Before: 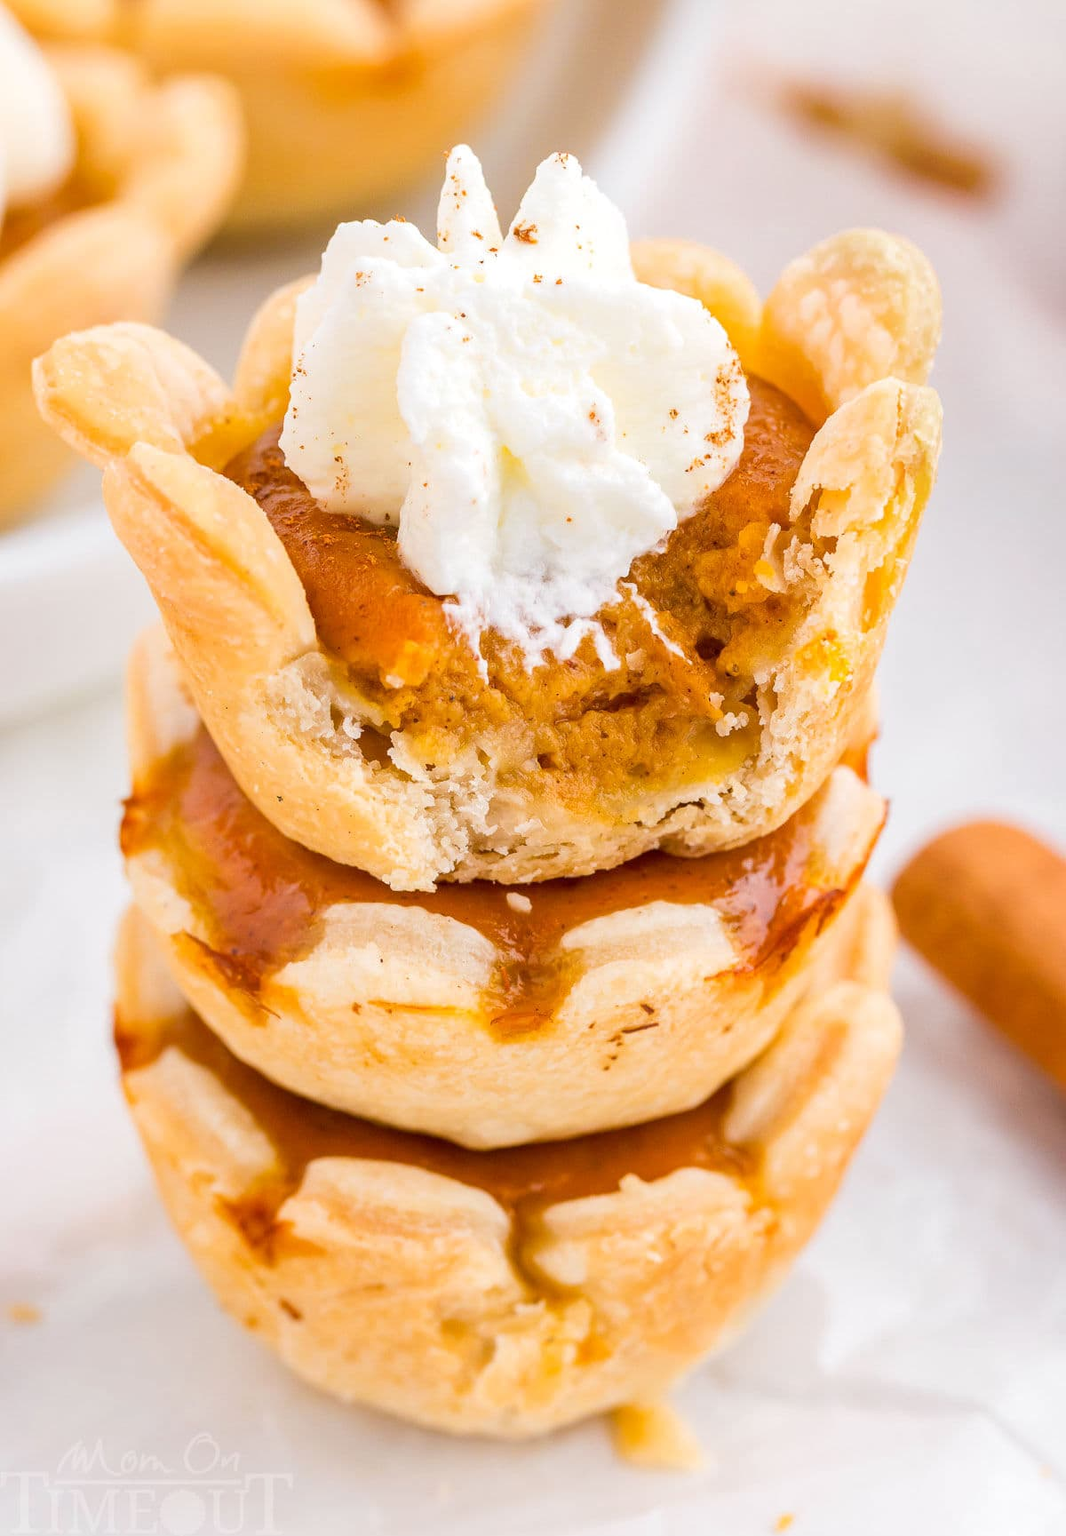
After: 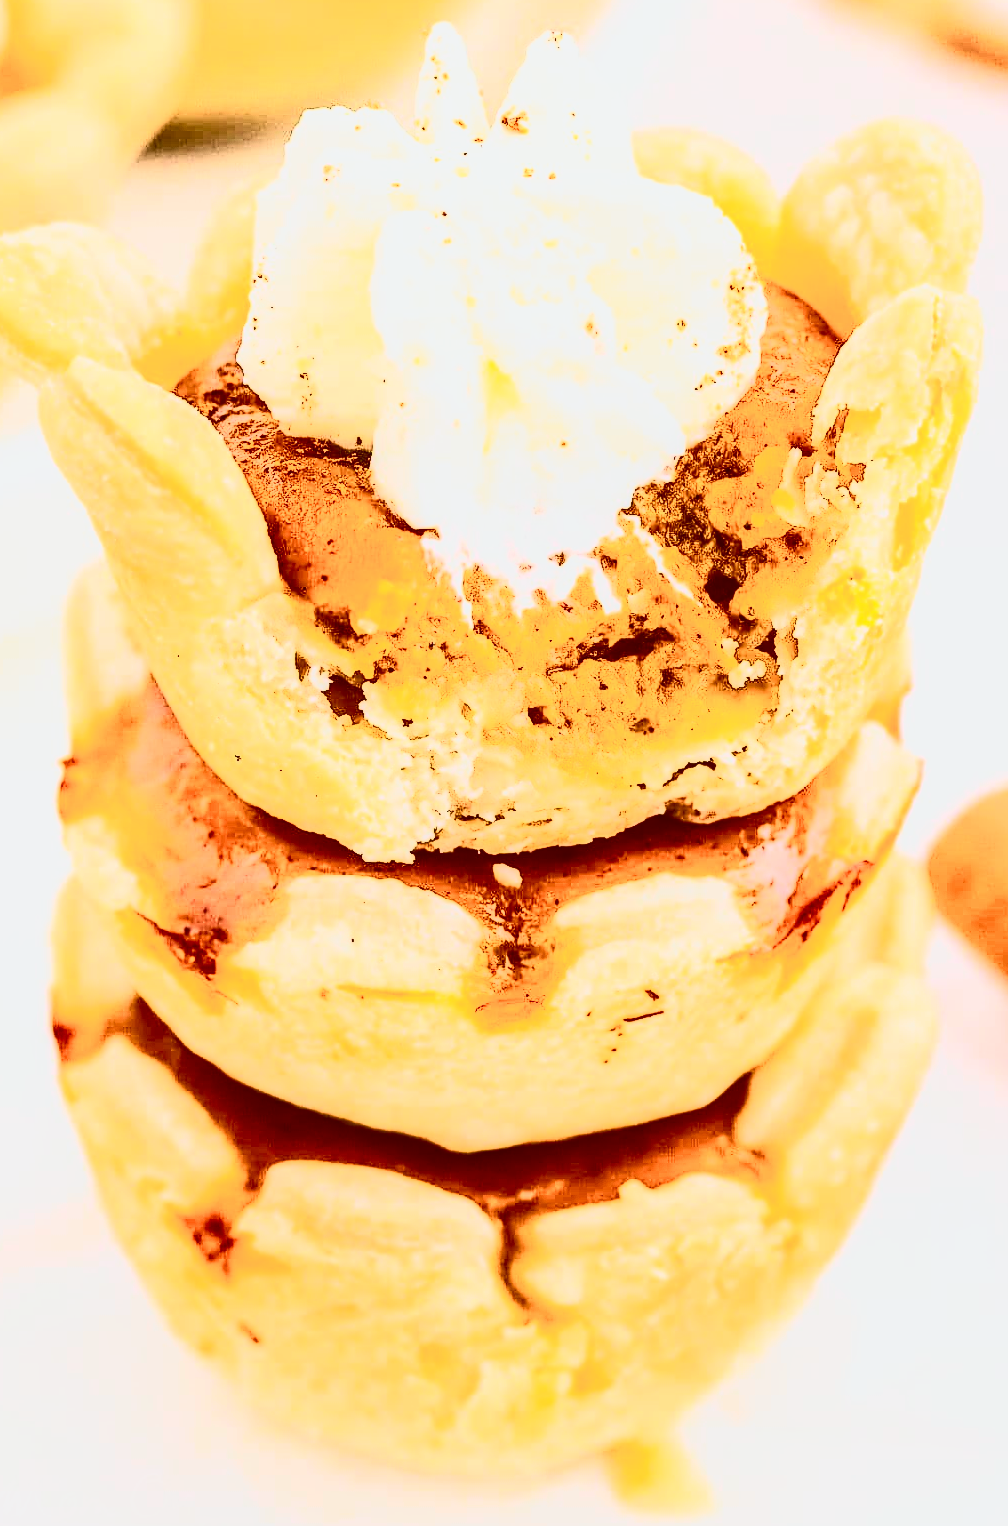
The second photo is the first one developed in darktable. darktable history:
crop: left 6.446%, top 8.188%, right 9.538%, bottom 3.548%
contrast brightness saturation: contrast 0.93, brightness 0.2
local contrast: on, module defaults
sharpen: on, module defaults
tone curve: curves: ch0 [(0, 0.015) (0.037, 0.022) (0.131, 0.116) (0.316, 0.345) (0.49, 0.615) (0.677, 0.82) (0.813, 0.891) (1, 0.955)]; ch1 [(0, 0) (0.366, 0.367) (0.475, 0.462) (0.494, 0.496) (0.504, 0.497) (0.554, 0.571) (0.618, 0.668) (1, 1)]; ch2 [(0, 0) (0.333, 0.346) (0.375, 0.375) (0.435, 0.424) (0.476, 0.492) (0.502, 0.499) (0.525, 0.522) (0.558, 0.575) (0.614, 0.656) (1, 1)], color space Lab, independent channels, preserve colors none
